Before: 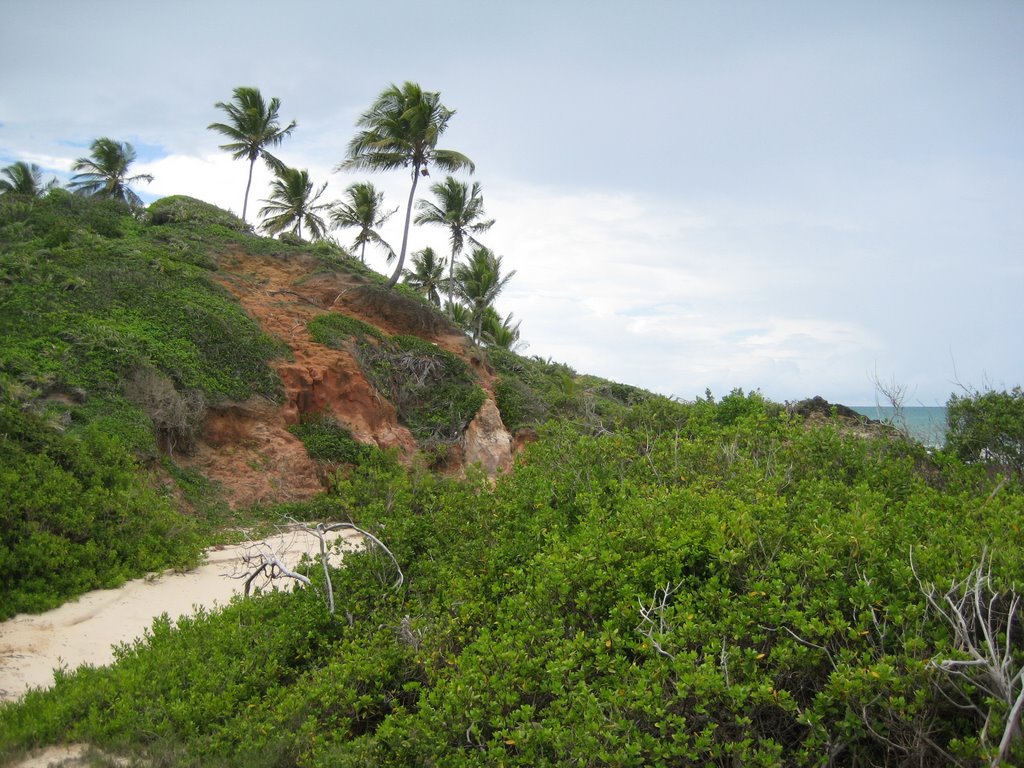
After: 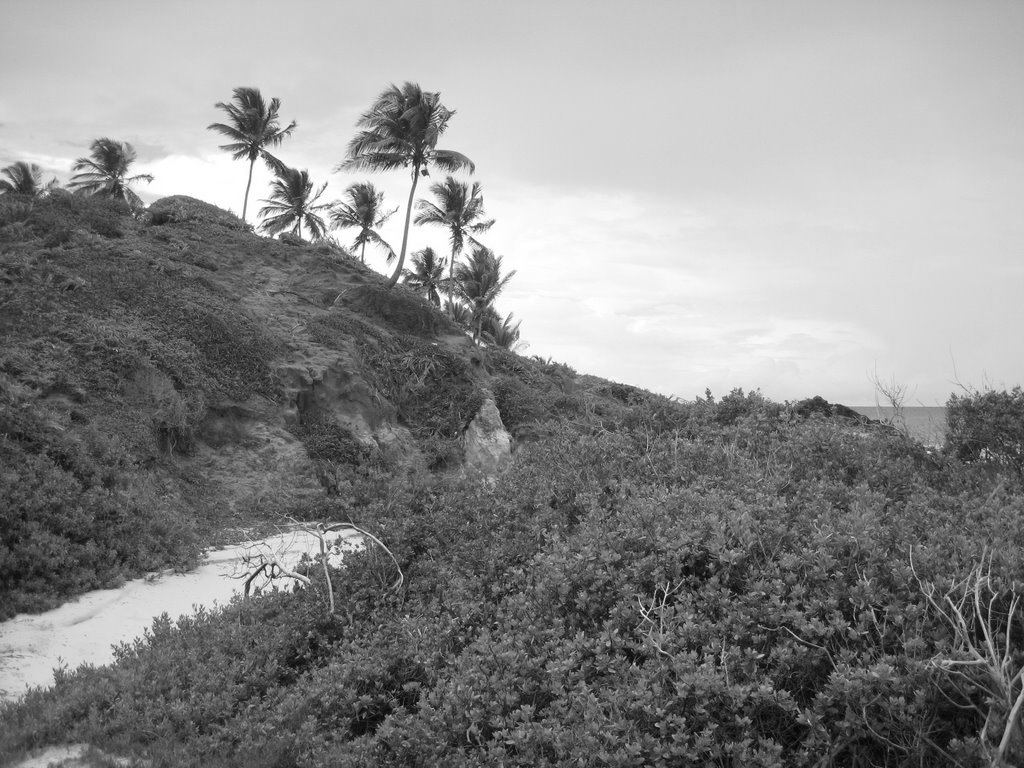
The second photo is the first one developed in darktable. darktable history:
rgb levels: preserve colors max RGB
monochrome: on, module defaults
